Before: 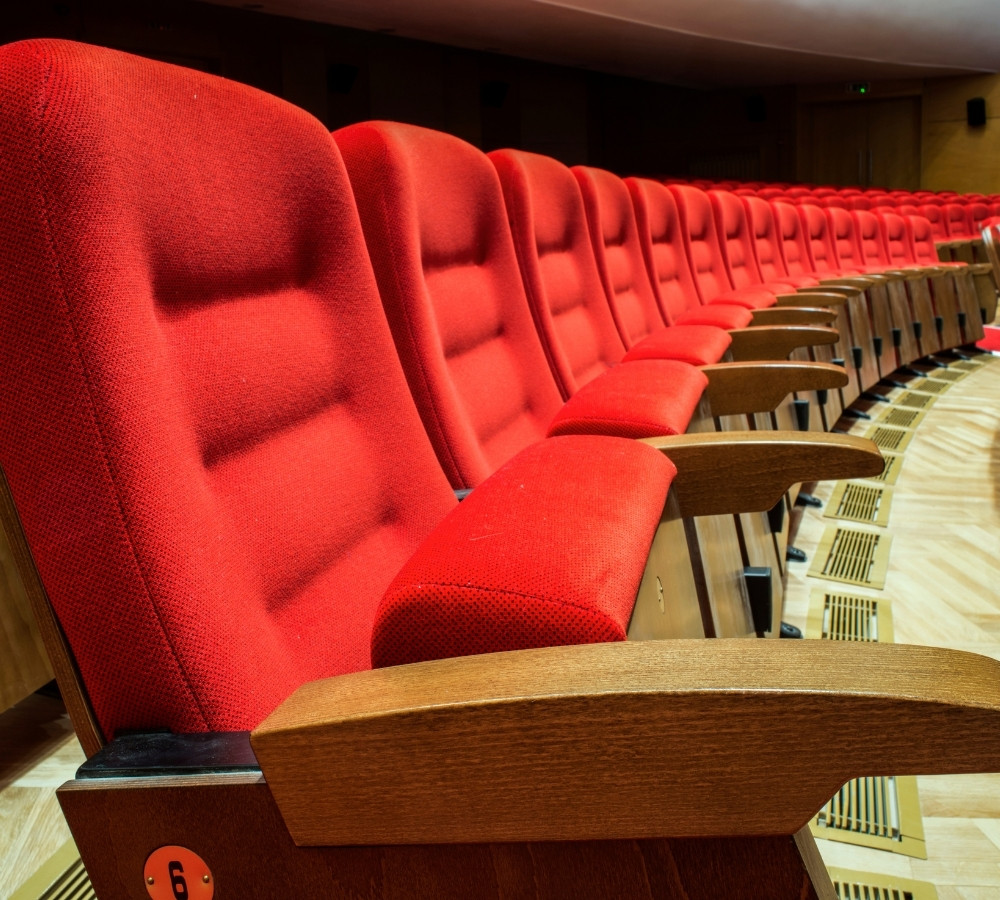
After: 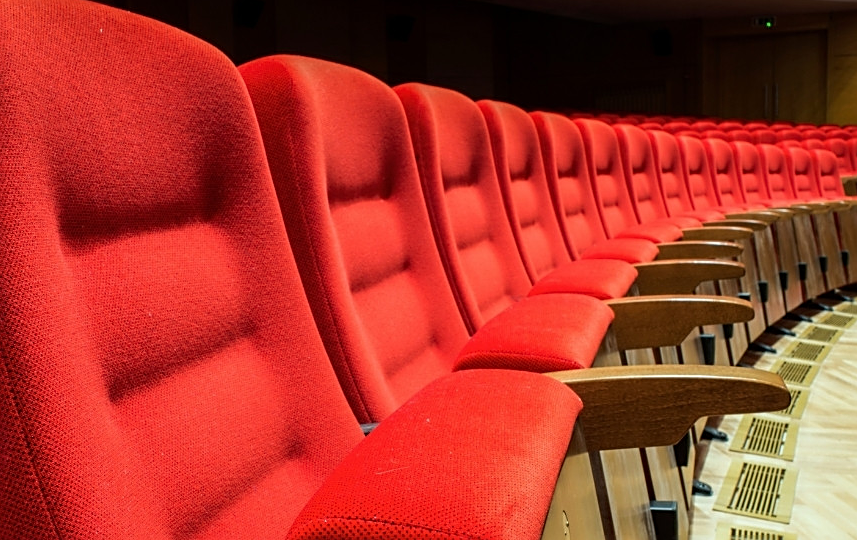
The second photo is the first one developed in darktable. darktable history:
crop and rotate: left 9.423%, top 7.337%, right 4.813%, bottom 32.594%
sharpen: on, module defaults
